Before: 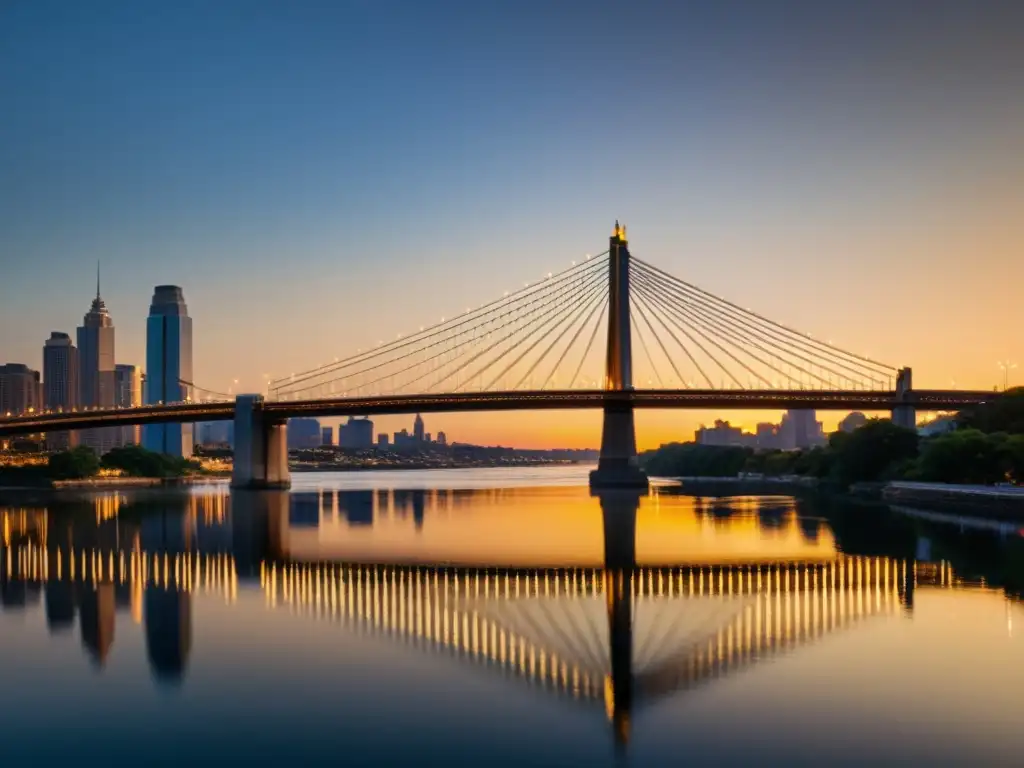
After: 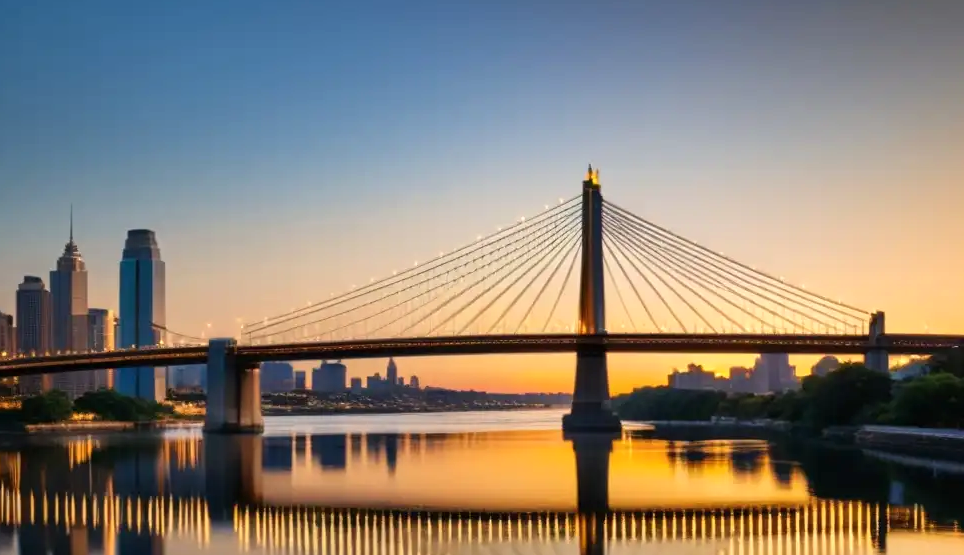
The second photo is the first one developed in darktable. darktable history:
crop: left 2.662%, top 7.373%, right 3.101%, bottom 20.294%
exposure: exposure 0.202 EV, compensate highlight preservation false
